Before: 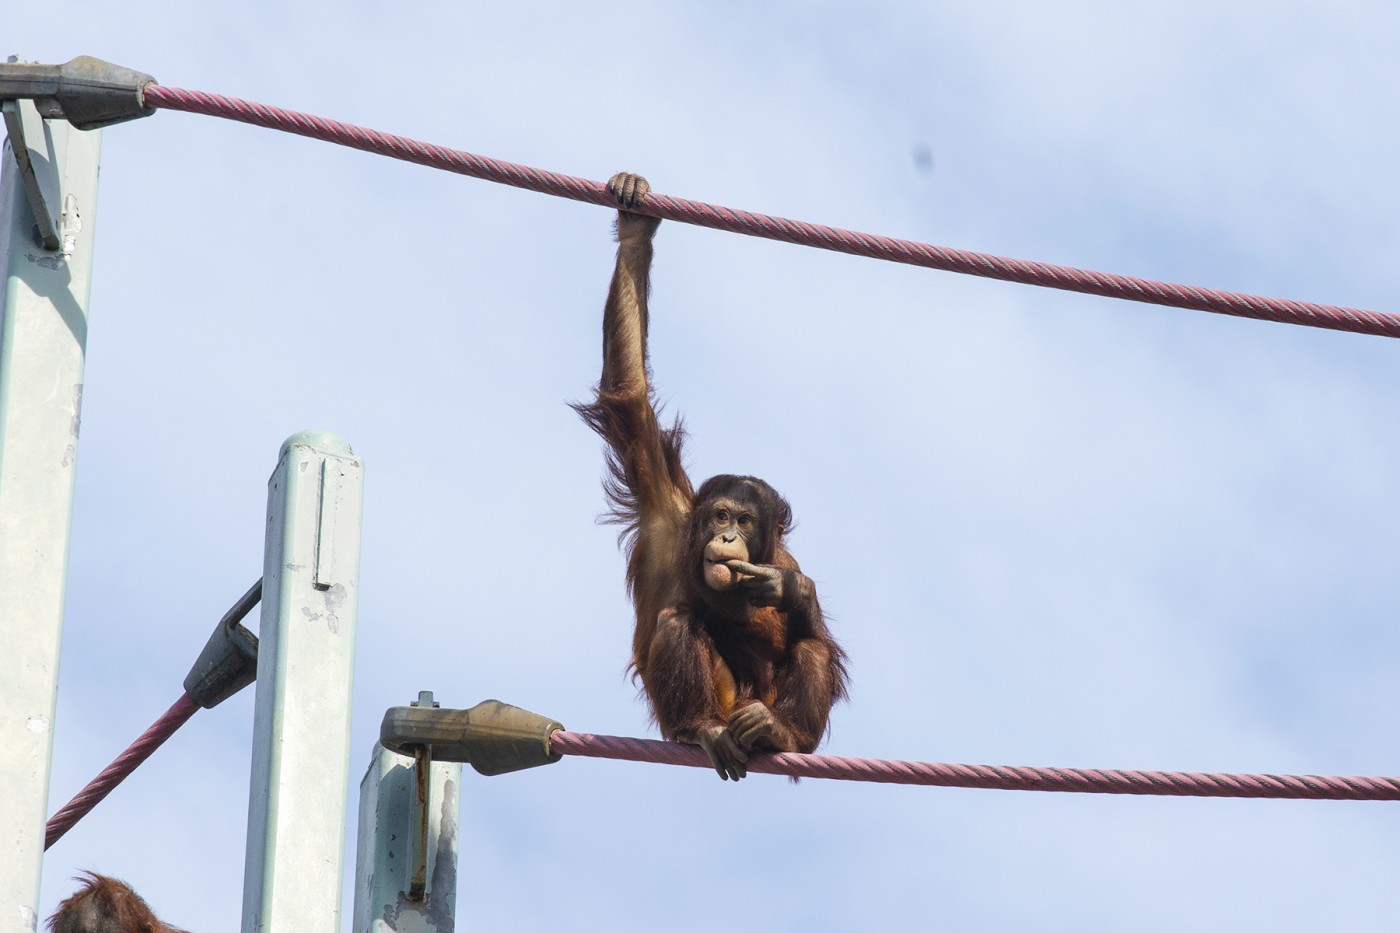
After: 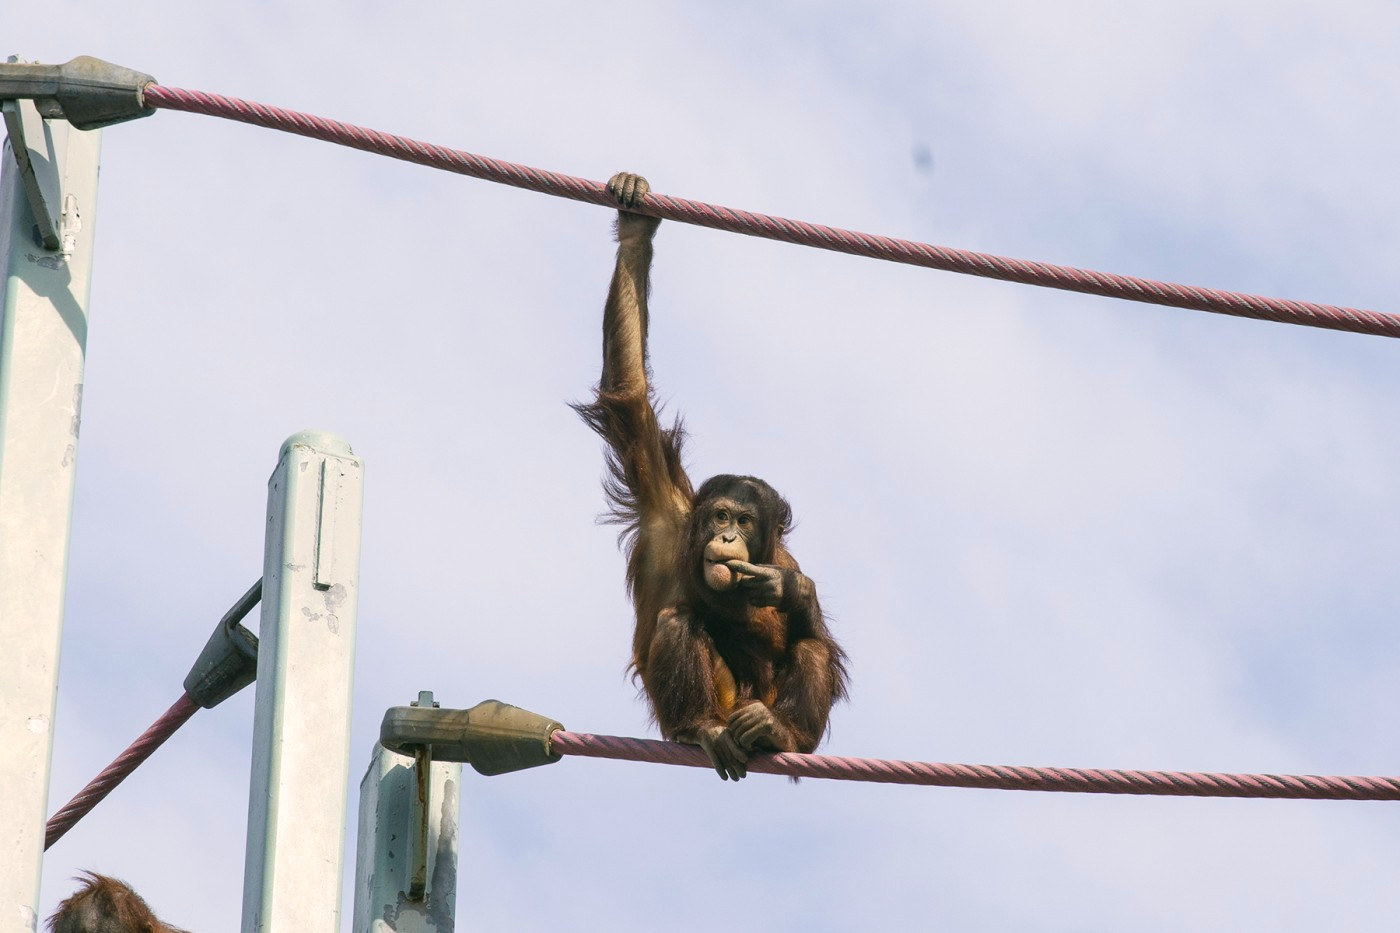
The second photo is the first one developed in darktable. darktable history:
color correction: highlights a* 4.48, highlights b* 4.93, shadows a* -7.16, shadows b* 4.65
